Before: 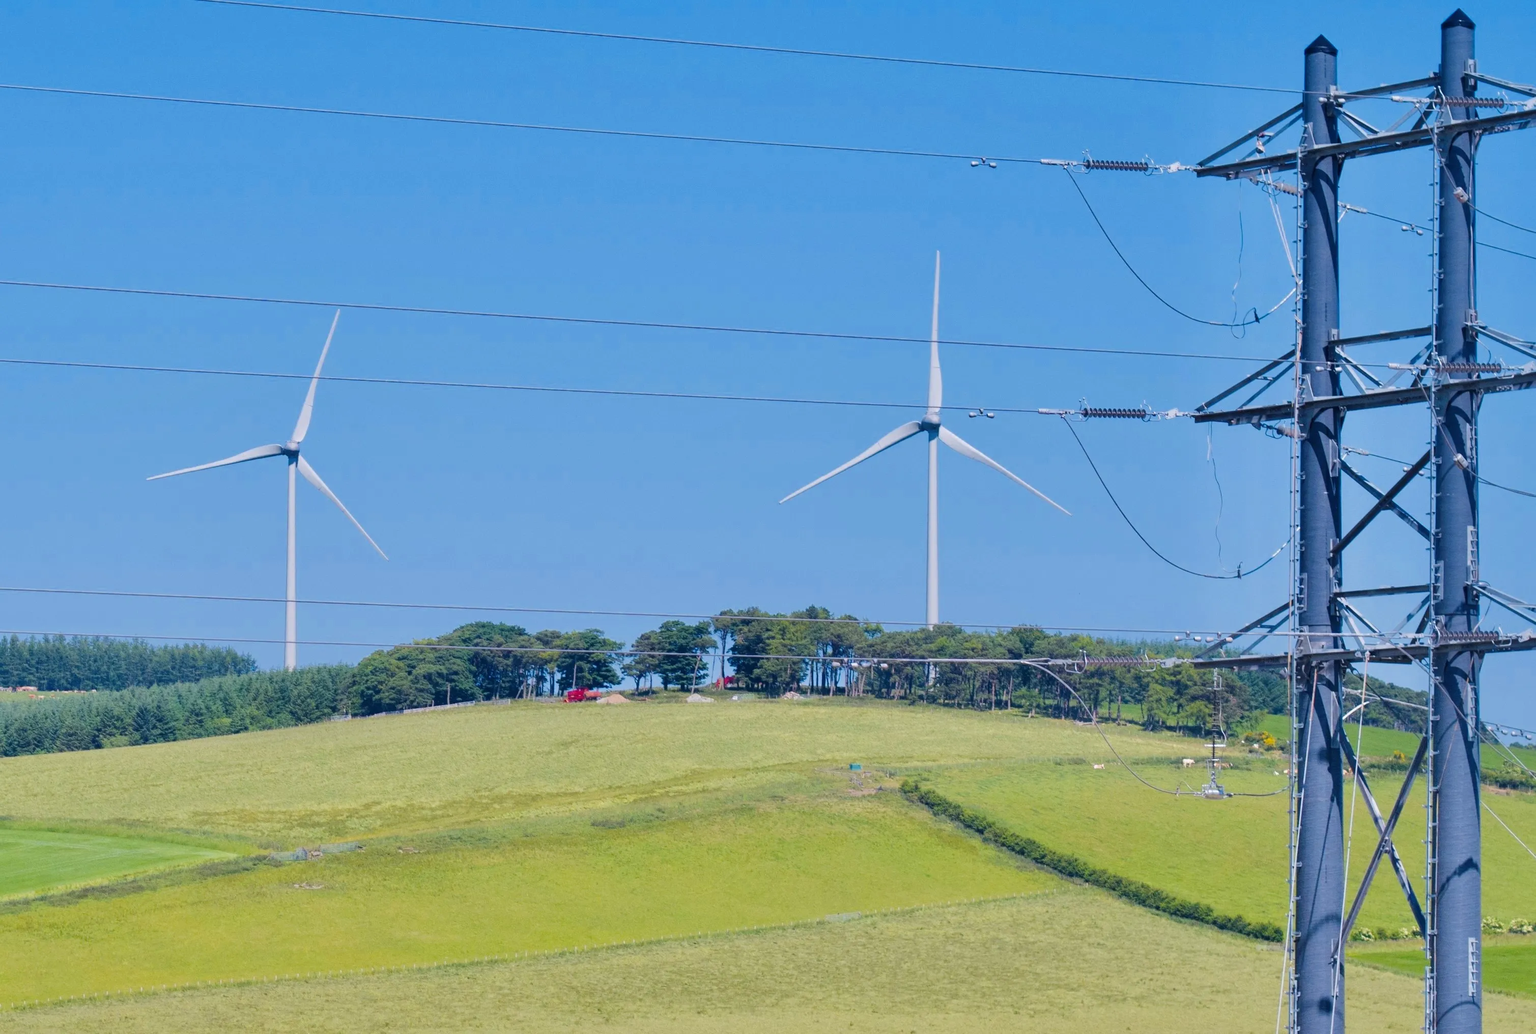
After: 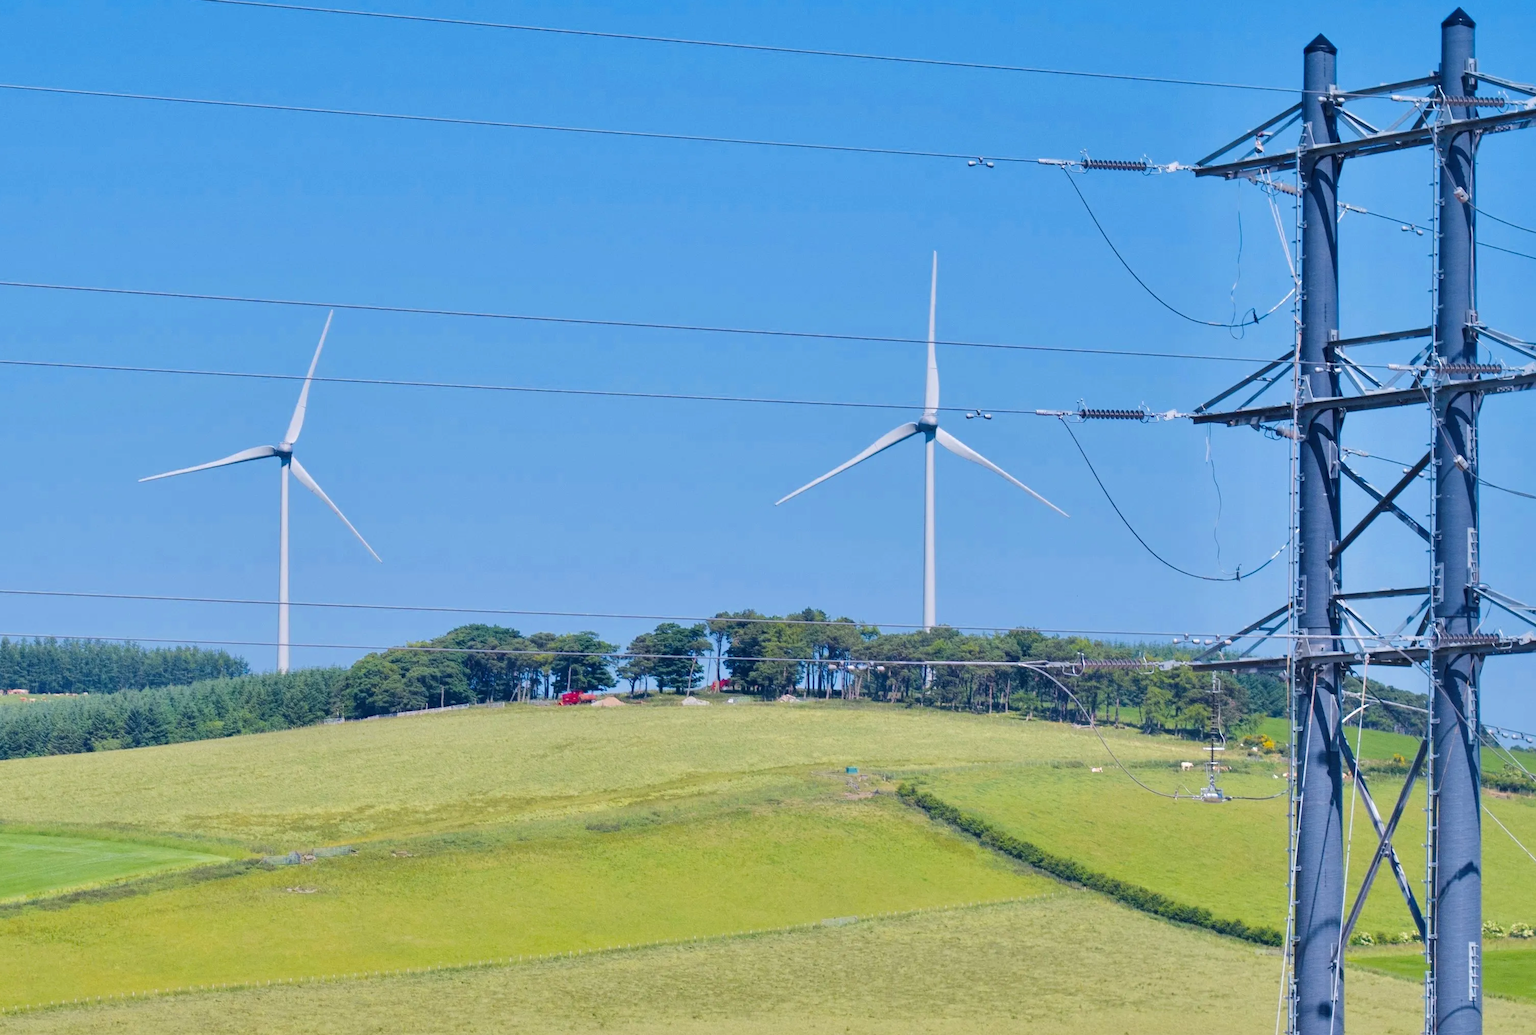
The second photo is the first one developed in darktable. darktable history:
shadows and highlights: shadows 29.61, highlights -30.47, low approximation 0.01, soften with gaussian
crop and rotate: left 0.614%, top 0.179%, bottom 0.309%
exposure: exposure 0.161 EV, compensate highlight preservation false
